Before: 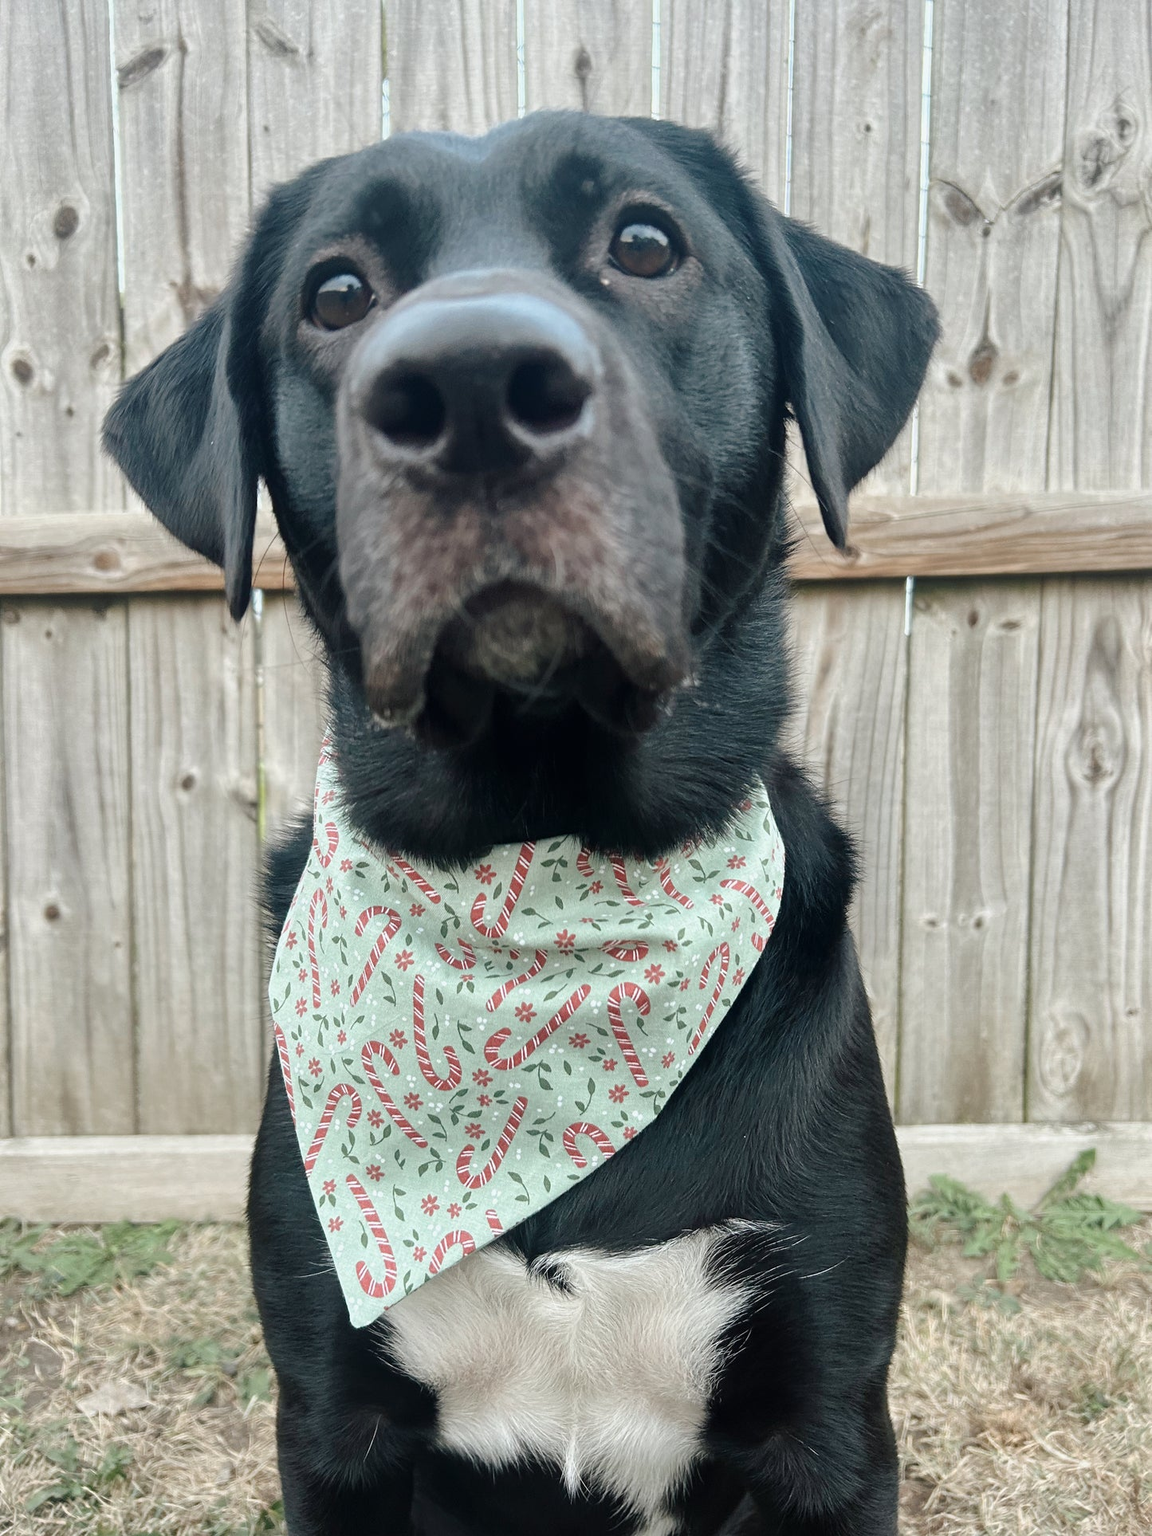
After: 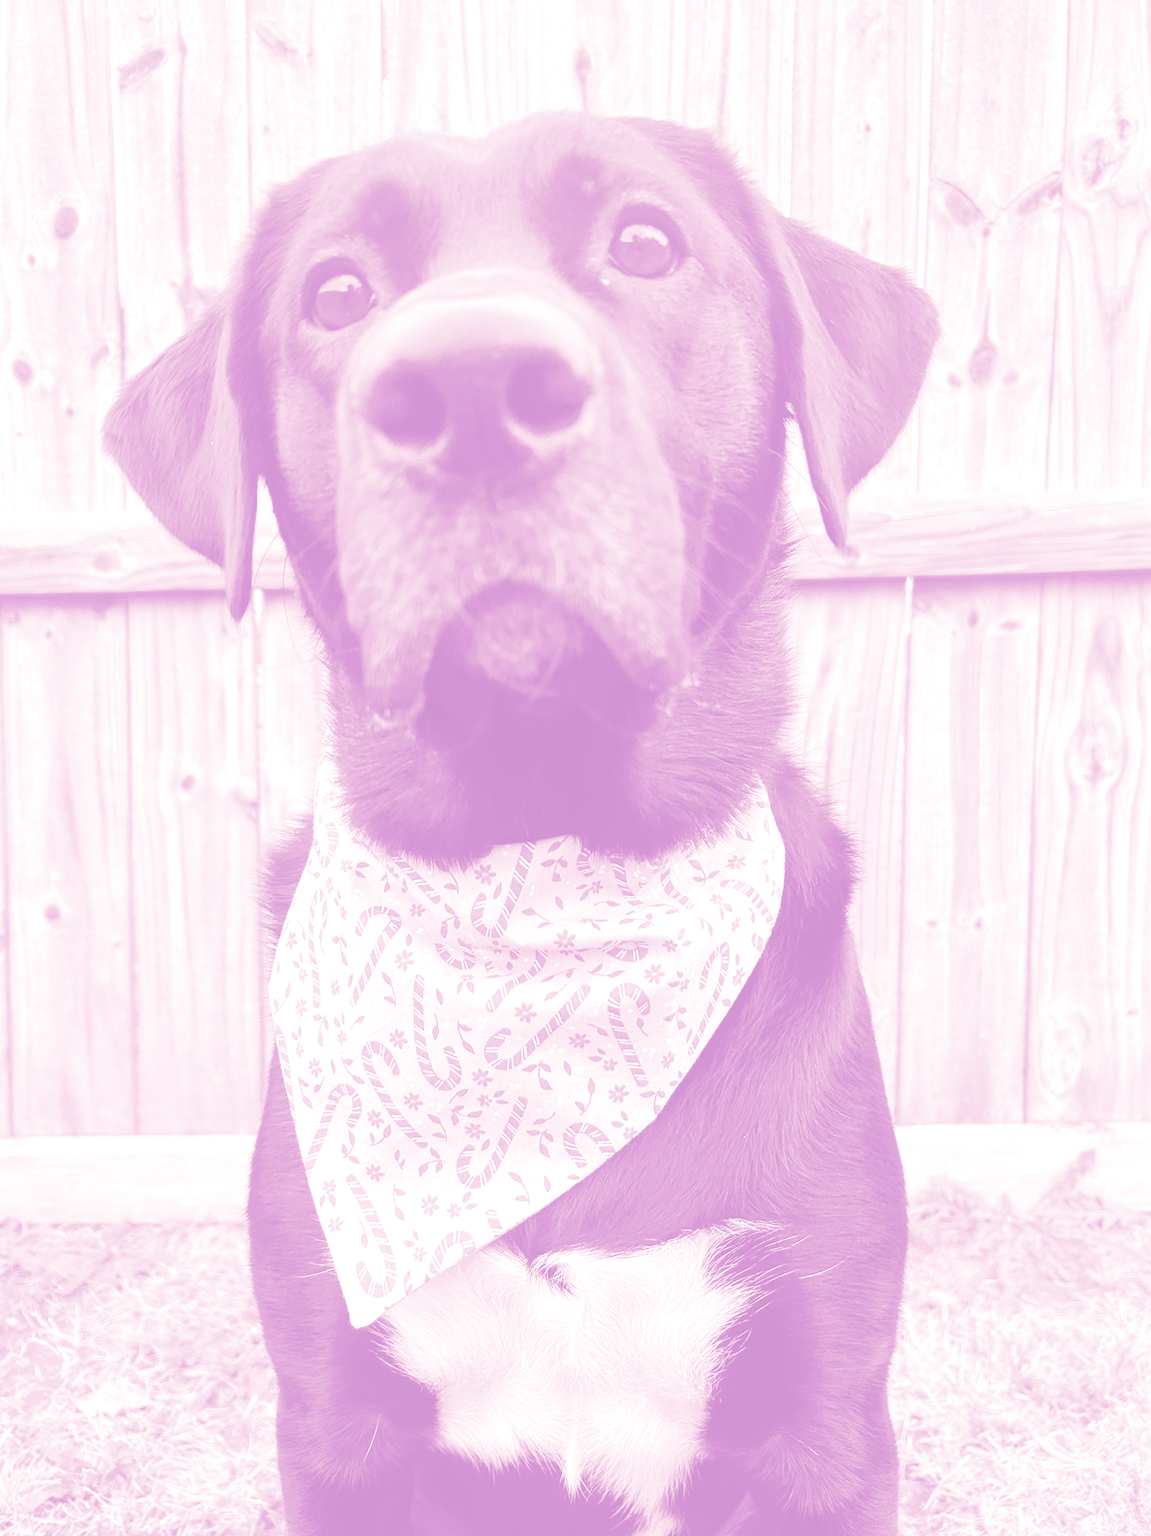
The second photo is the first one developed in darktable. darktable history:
split-toning: shadows › hue 266.4°, shadows › saturation 0.4, highlights › hue 61.2°, highlights › saturation 0.3, compress 0%
contrast brightness saturation: saturation -0.1
color balance rgb: perceptual saturation grading › global saturation 20%, perceptual saturation grading › highlights -25%, perceptual saturation grading › shadows 25%
exposure: exposure 0.131 EV, compensate highlight preservation false
colorize: hue 331.2°, saturation 75%, source mix 30.28%, lightness 70.52%, version 1
